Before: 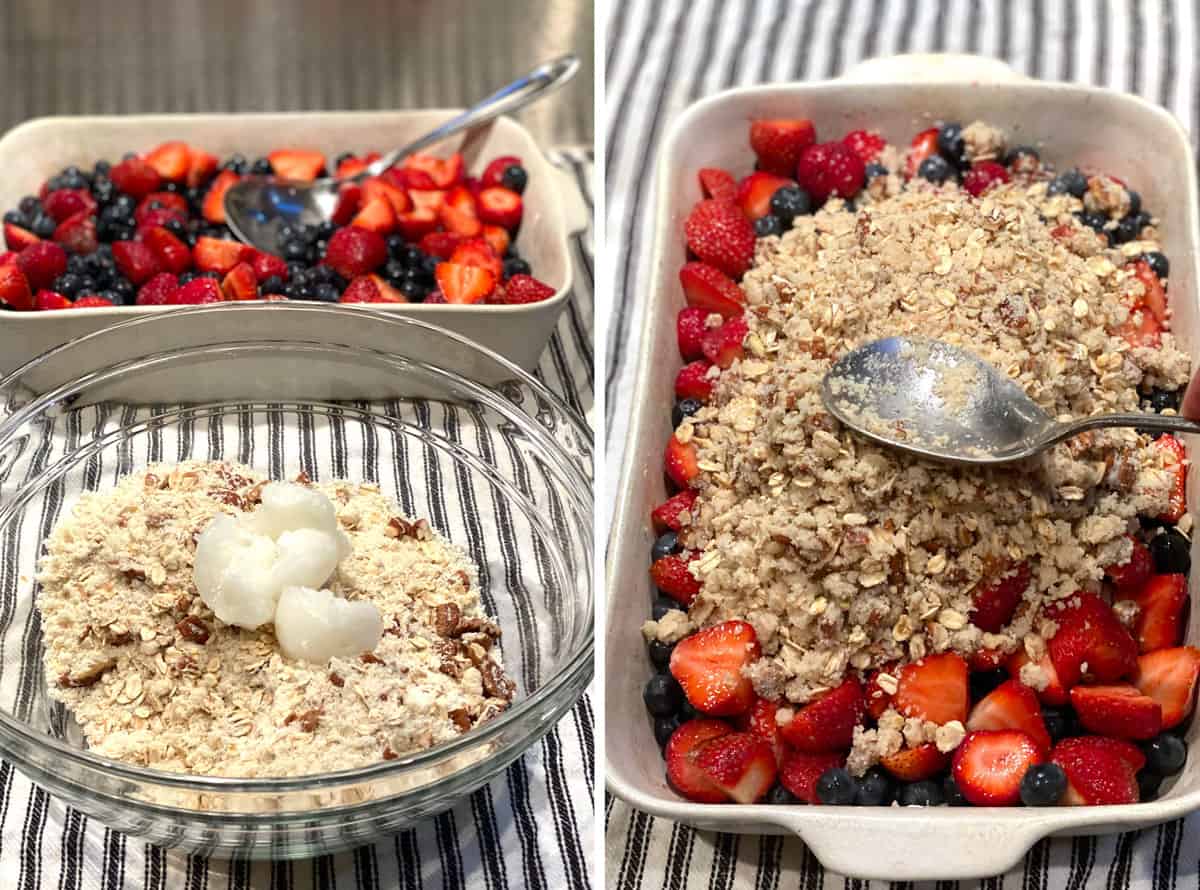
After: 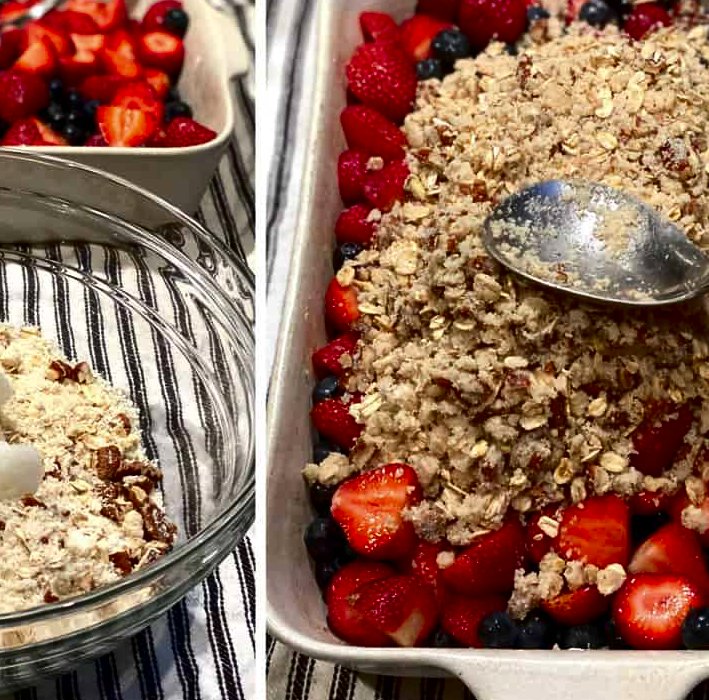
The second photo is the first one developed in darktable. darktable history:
crop and rotate: left 28.256%, top 17.734%, right 12.656%, bottom 3.573%
contrast brightness saturation: contrast 0.13, brightness -0.24, saturation 0.14
